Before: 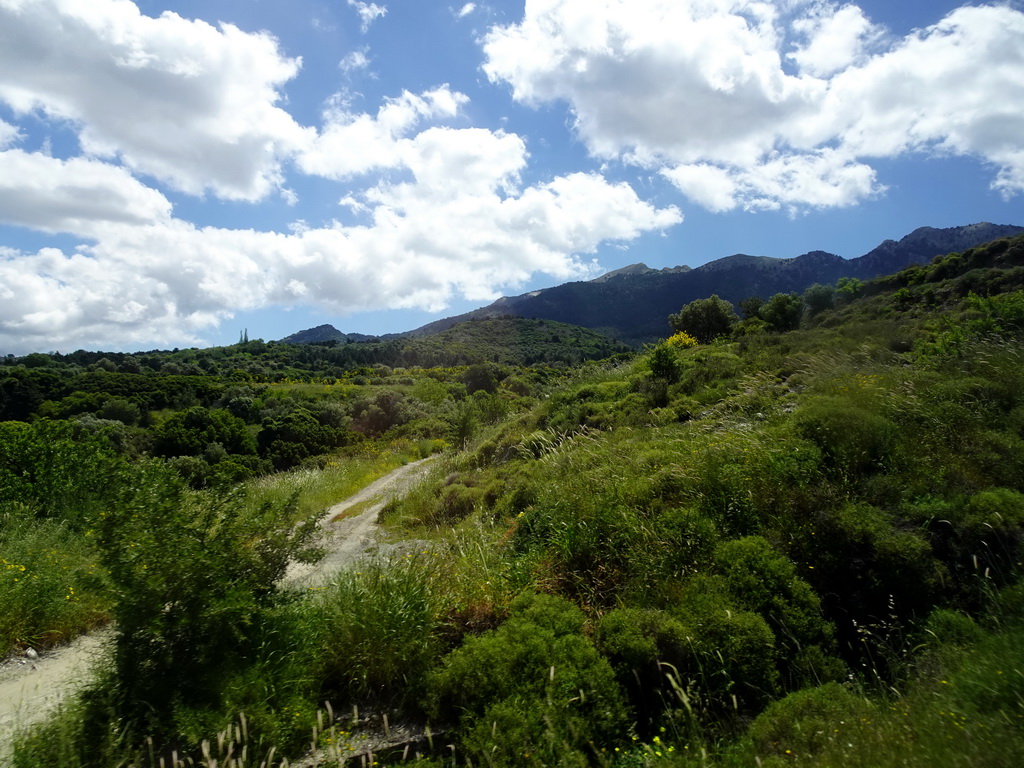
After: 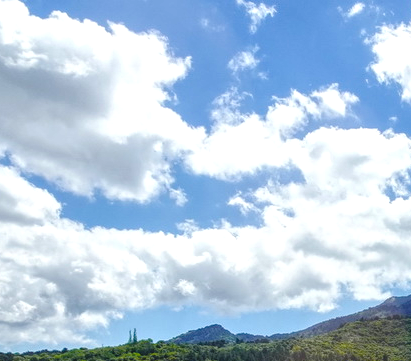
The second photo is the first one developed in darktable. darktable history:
crop and rotate: left 10.862%, top 0.112%, right 48.931%, bottom 52.856%
local contrast: highlights 75%, shadows 55%, detail 177%, midtone range 0.214
color balance rgb: perceptual saturation grading › global saturation 34.659%, perceptual saturation grading › highlights -29.795%, perceptual saturation grading › shadows 35.773%, global vibrance 24.834%
